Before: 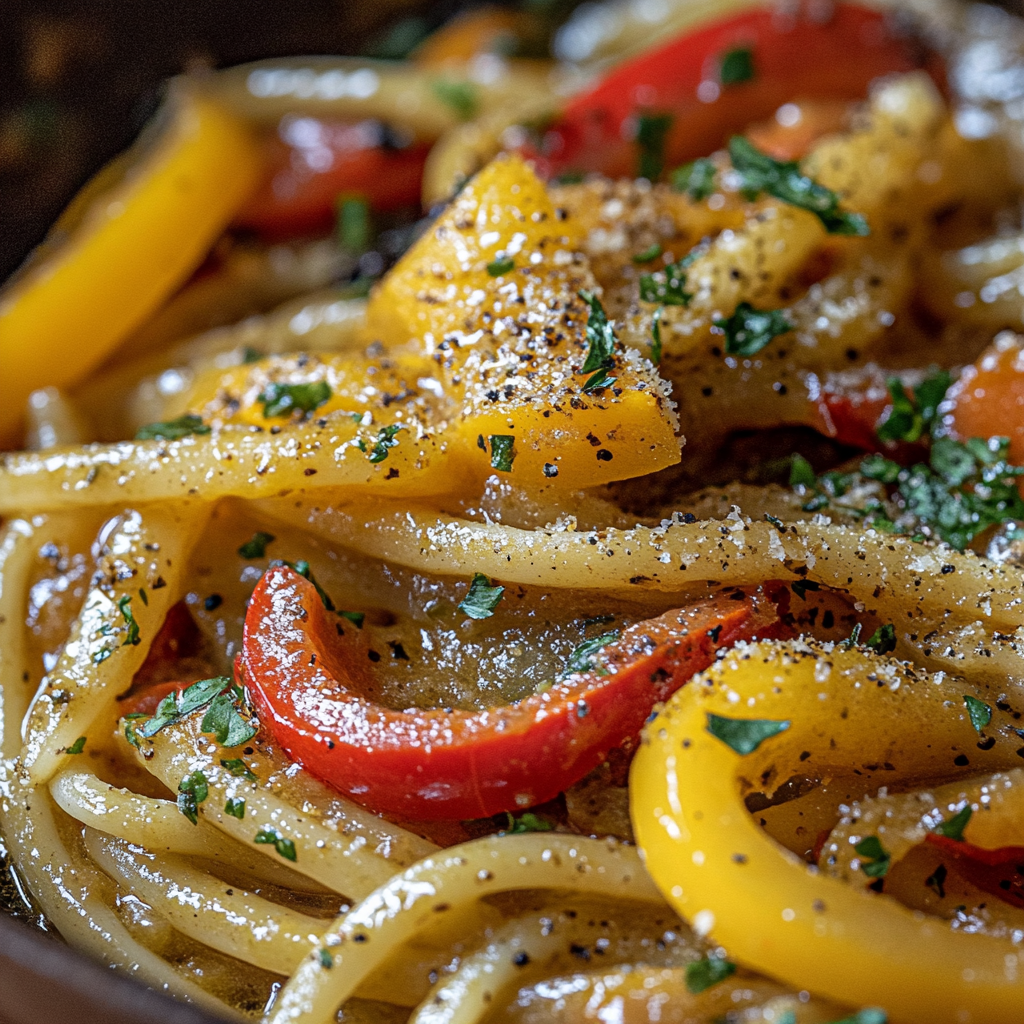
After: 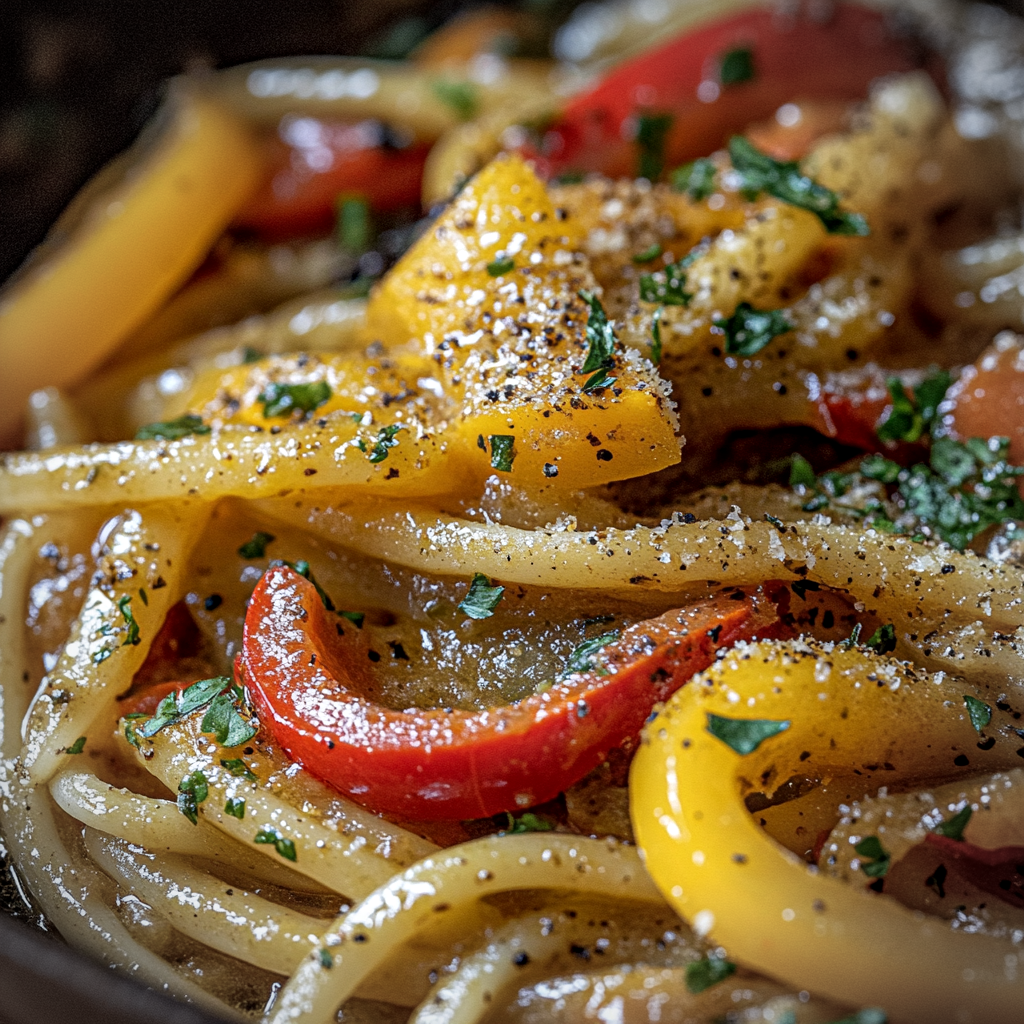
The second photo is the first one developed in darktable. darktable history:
vignetting: automatic ratio true
local contrast: highlights 100%, shadows 100%, detail 120%, midtone range 0.2
